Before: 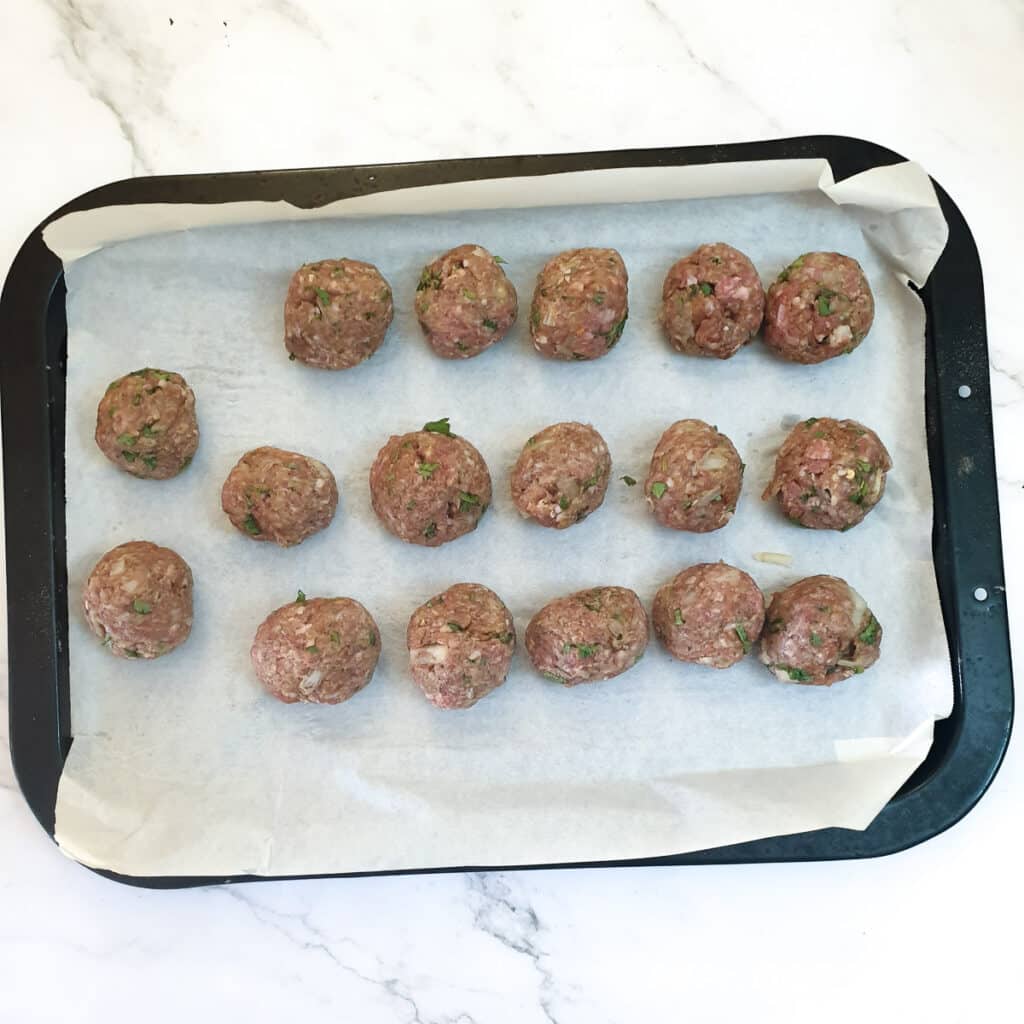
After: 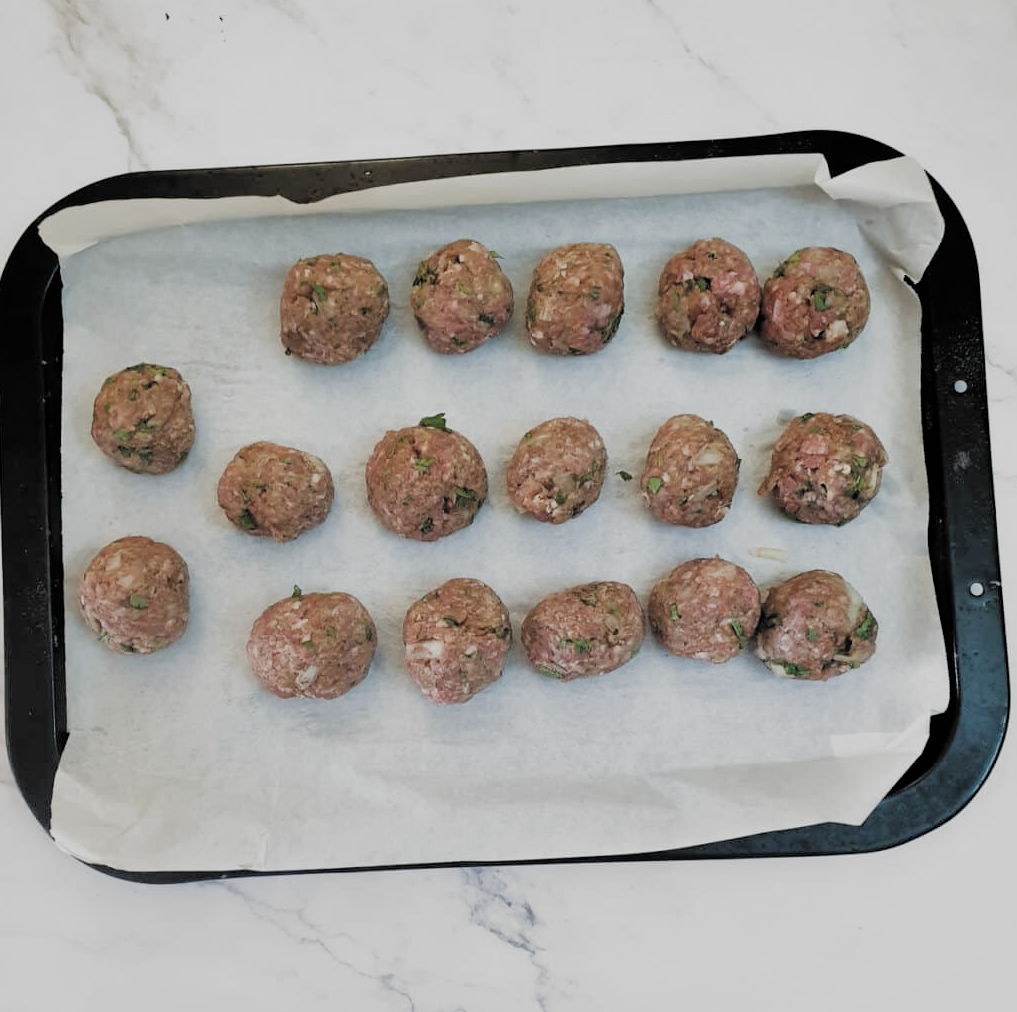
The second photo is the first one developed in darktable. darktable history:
crop: left 0.432%, top 0.502%, right 0.221%, bottom 0.605%
filmic rgb: black relative exposure -5 EV, white relative exposure 3.97 EV, hardness 2.89, contrast 1.3, highlights saturation mix -30.35%, add noise in highlights 0.002, color science v3 (2019), use custom middle-gray values true, contrast in highlights soft
exposure: exposure -0.141 EV, compensate exposure bias true, compensate highlight preservation false
shadows and highlights: on, module defaults
